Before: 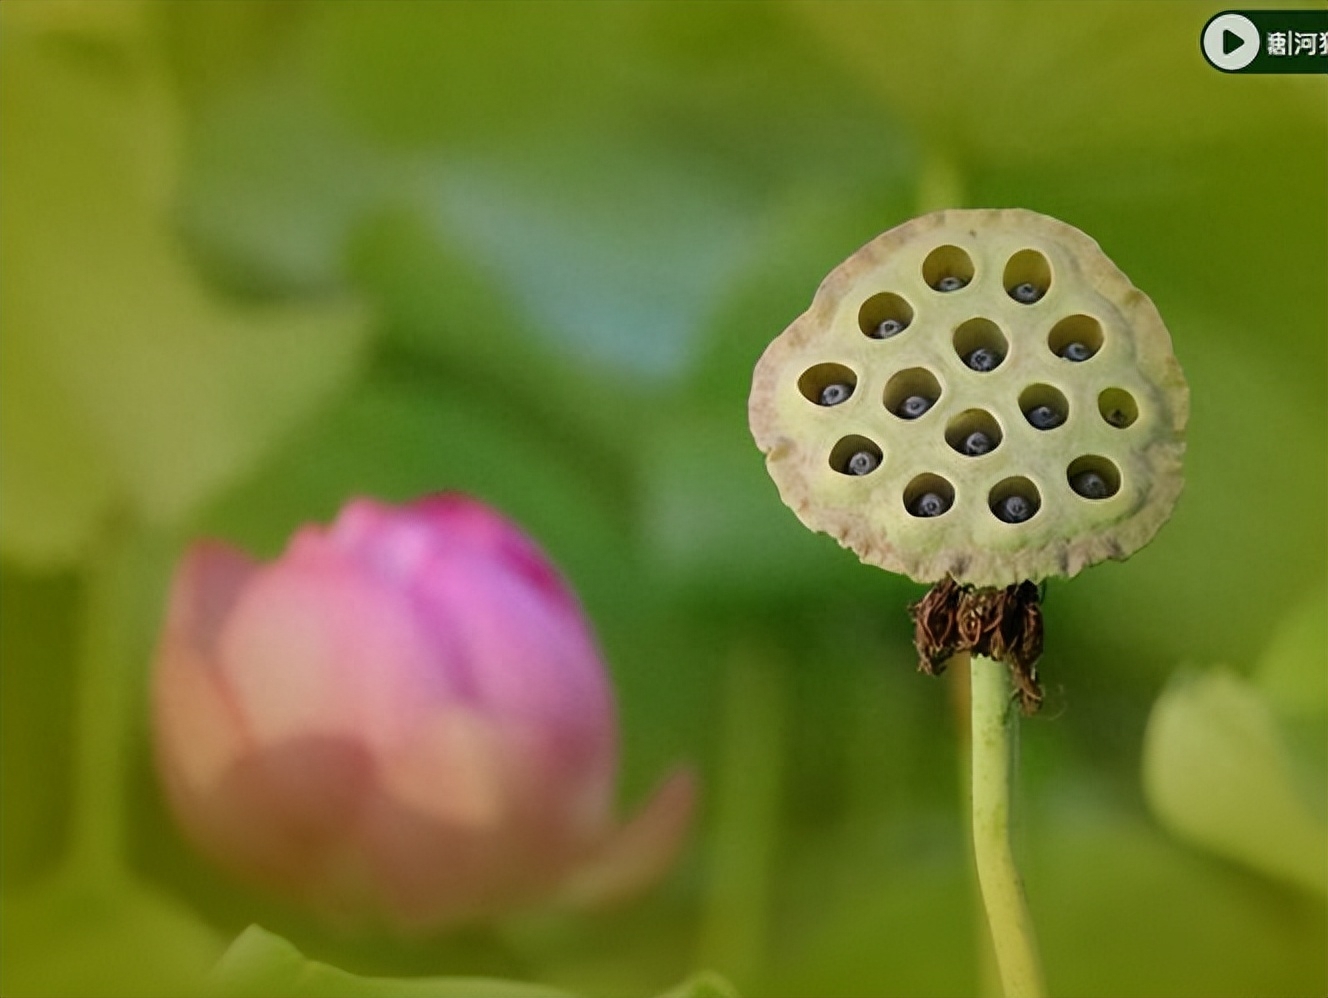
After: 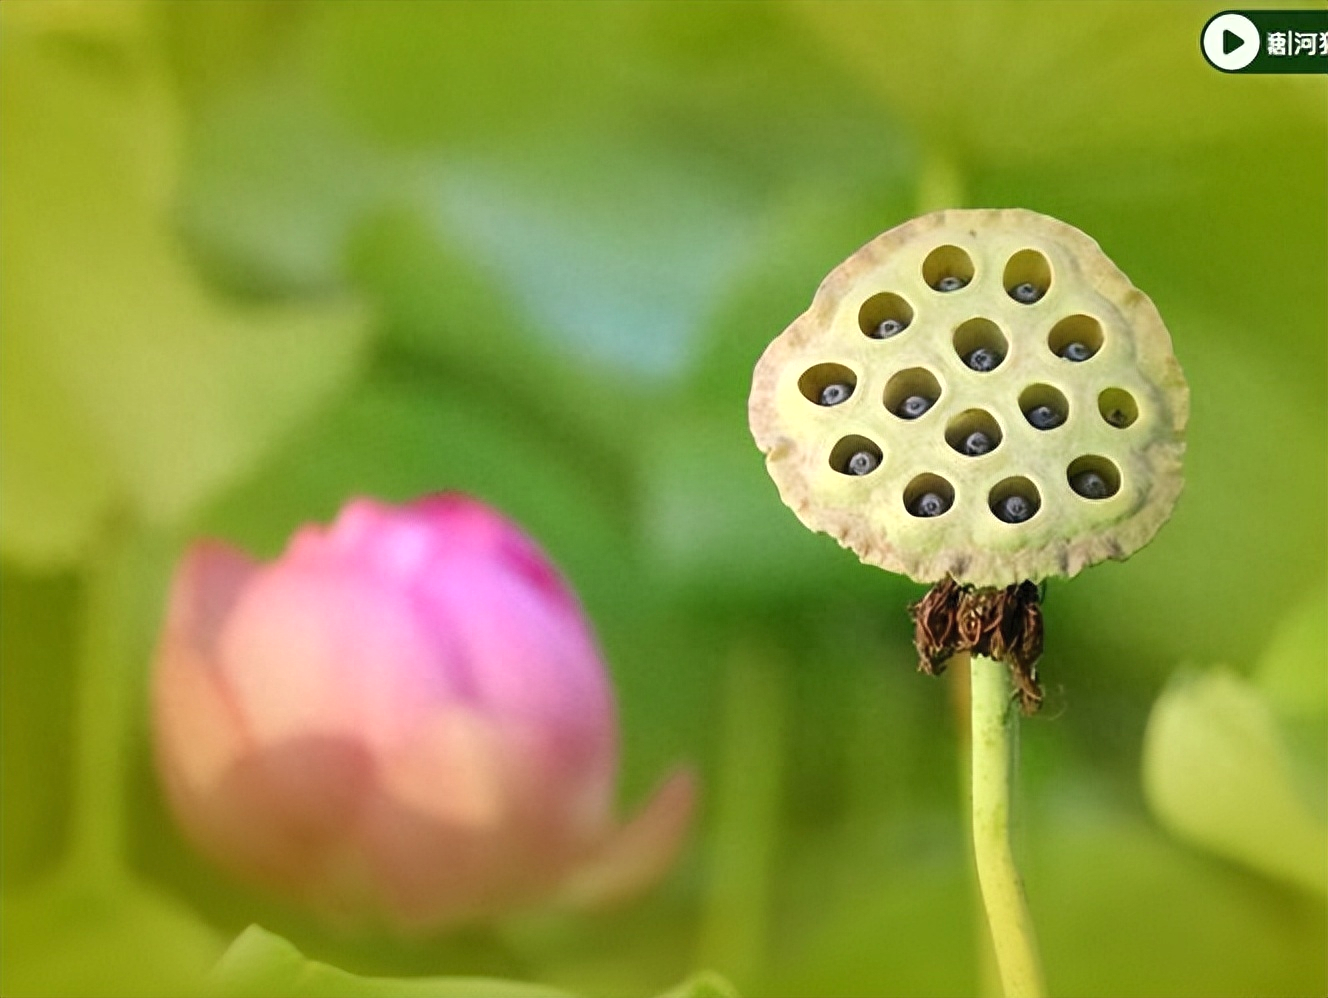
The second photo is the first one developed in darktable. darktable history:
exposure: black level correction 0, exposure 0.7 EV, compensate exposure bias true, compensate highlight preservation false
fill light: on, module defaults
